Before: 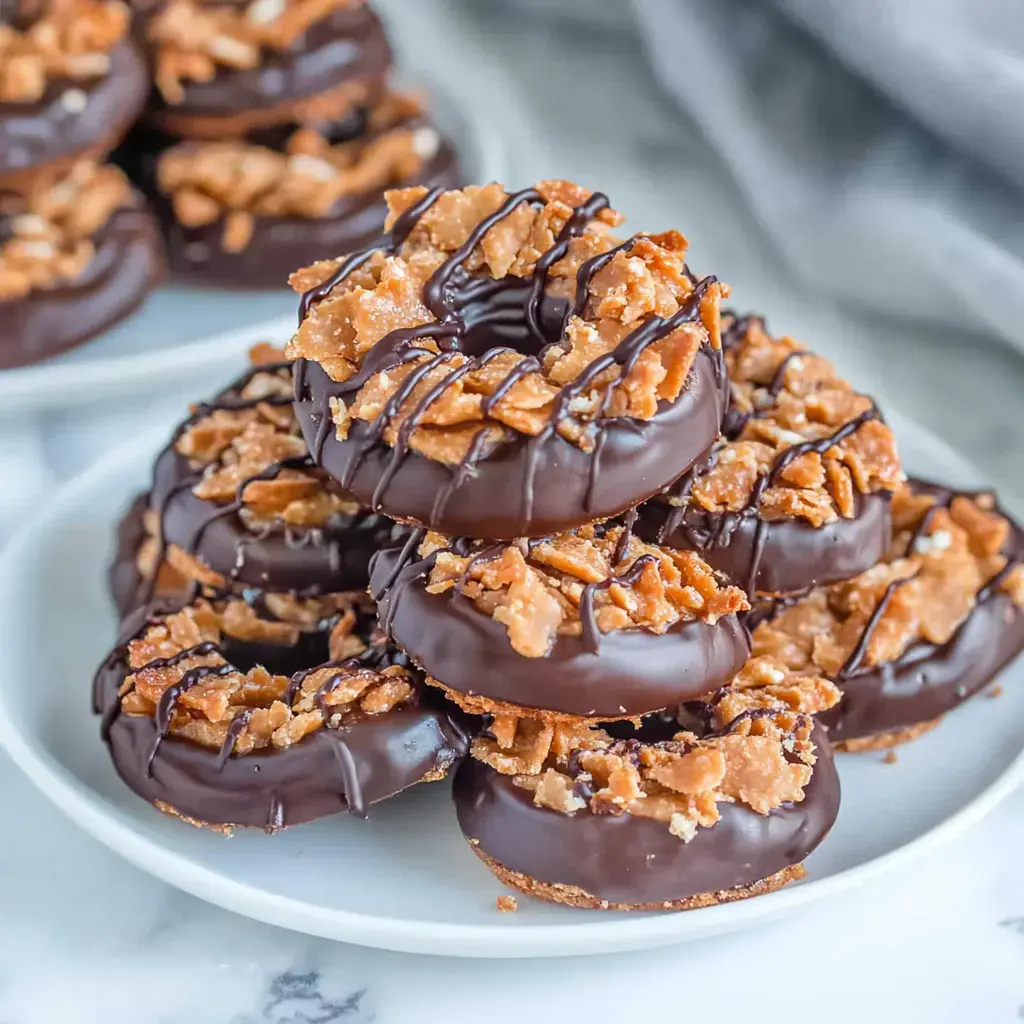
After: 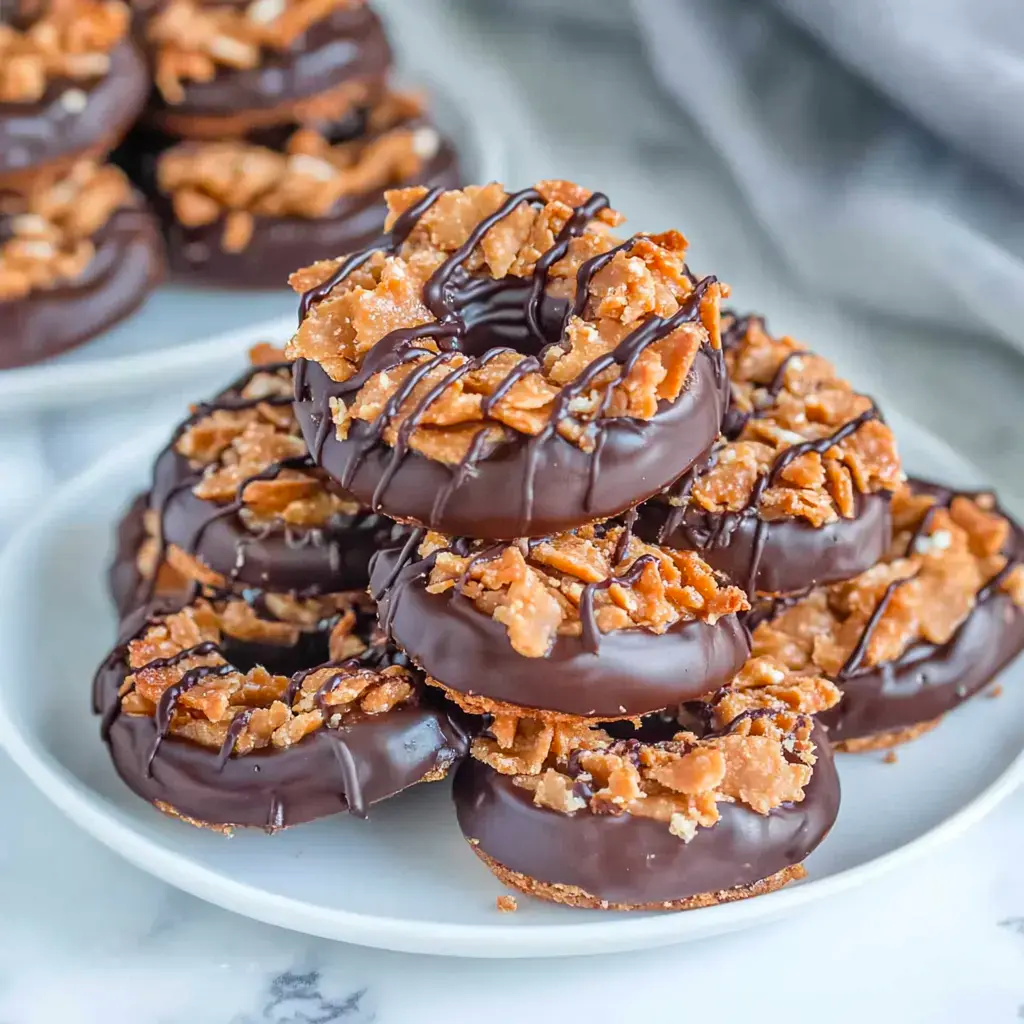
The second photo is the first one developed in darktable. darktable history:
contrast brightness saturation: saturation 0.099
